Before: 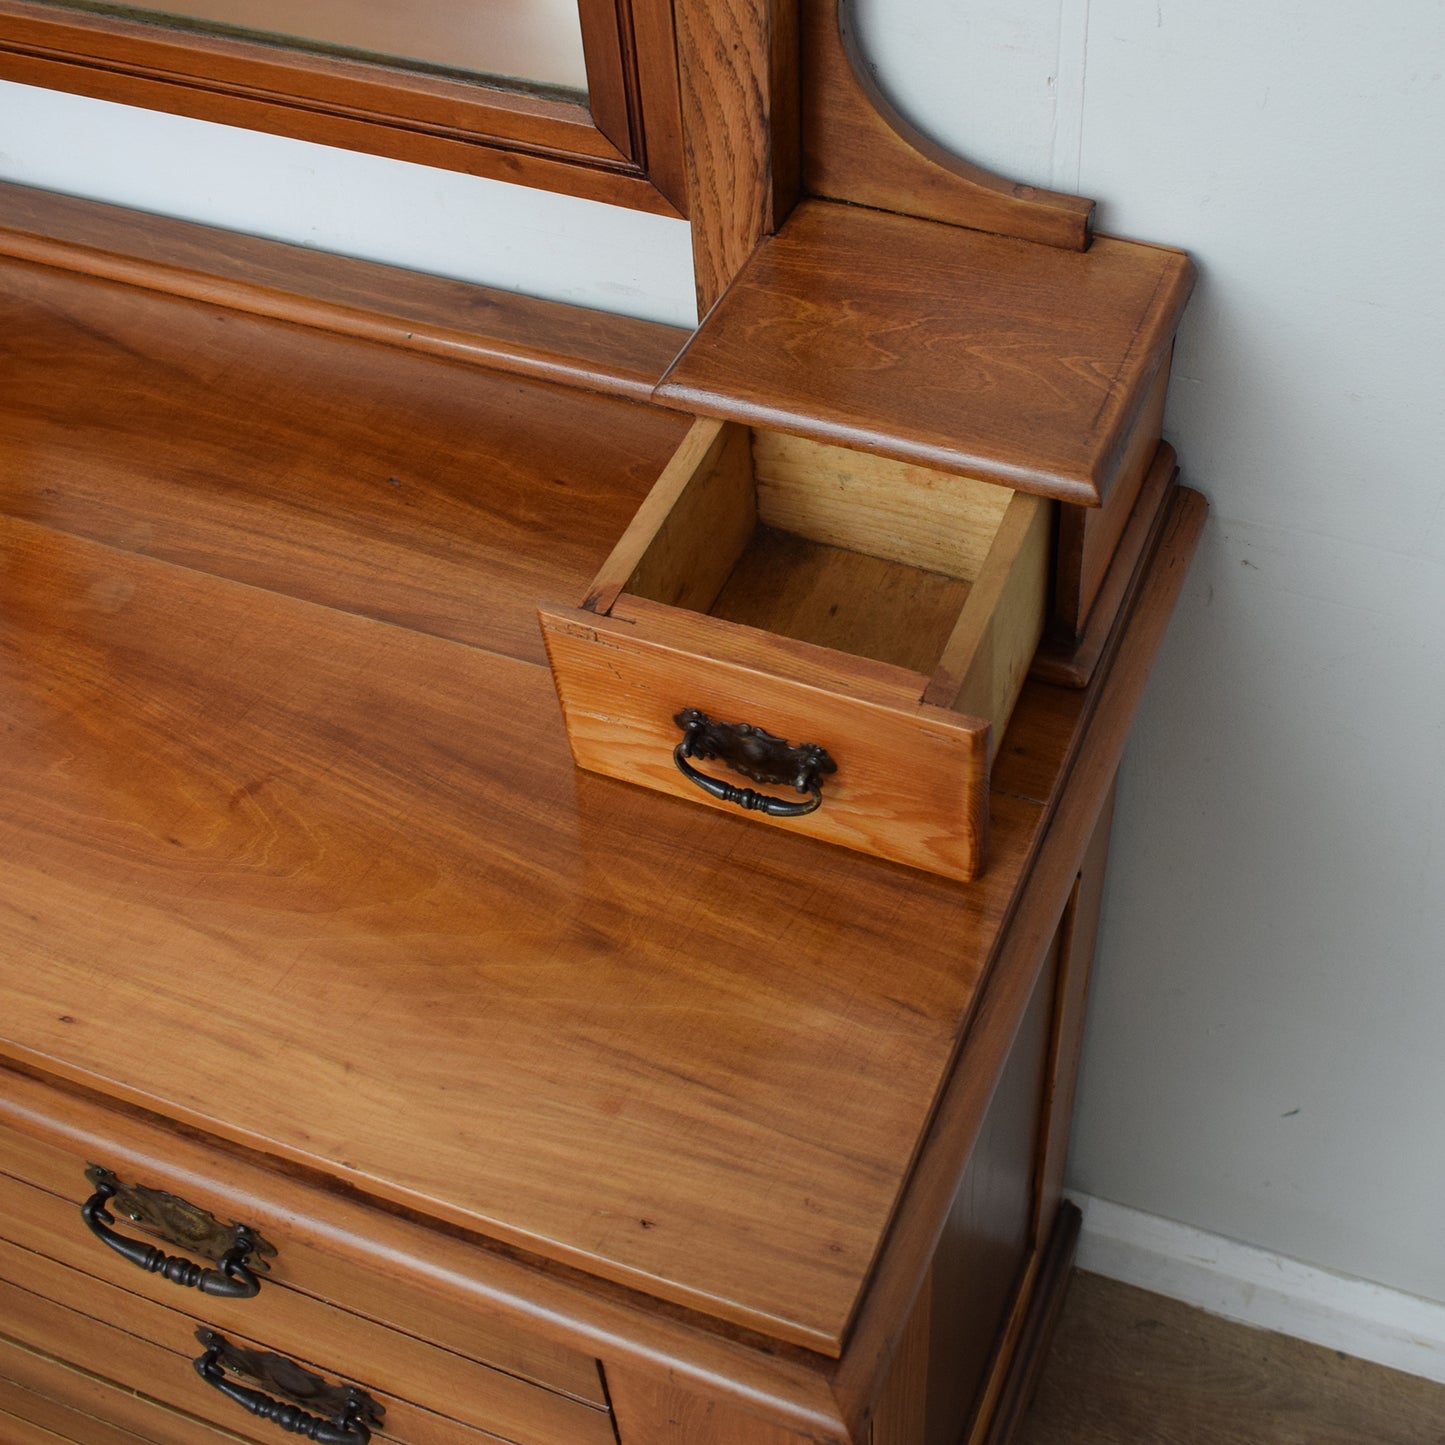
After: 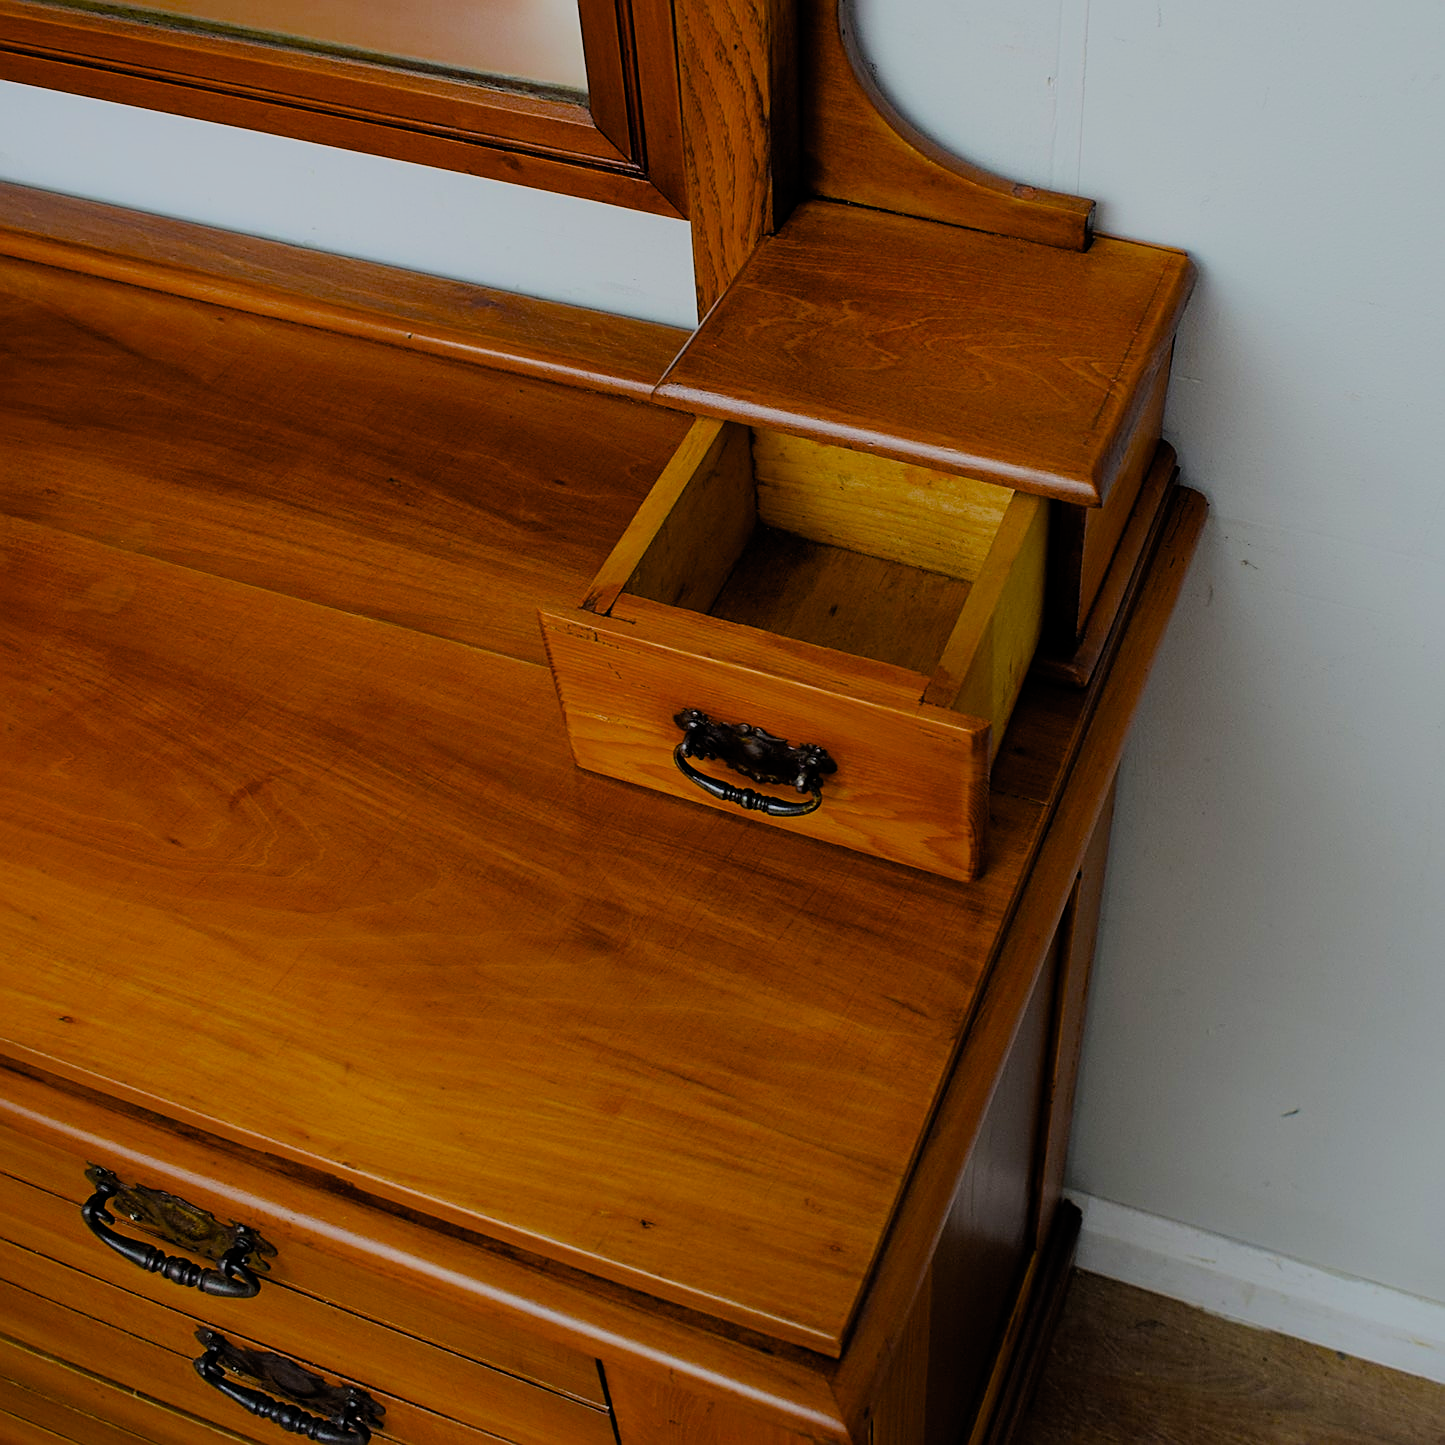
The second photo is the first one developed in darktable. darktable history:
sharpen: amount 0.591
color balance rgb: perceptual saturation grading › global saturation 31.014%, global vibrance 15.916%, saturation formula JzAzBz (2021)
filmic rgb: middle gray luminance 29.83%, black relative exposure -9.03 EV, white relative exposure 7 EV, target black luminance 0%, hardness 2.95, latitude 1.36%, contrast 0.959, highlights saturation mix 4.05%, shadows ↔ highlights balance 11.81%, color science v4 (2020), iterations of high-quality reconstruction 0
